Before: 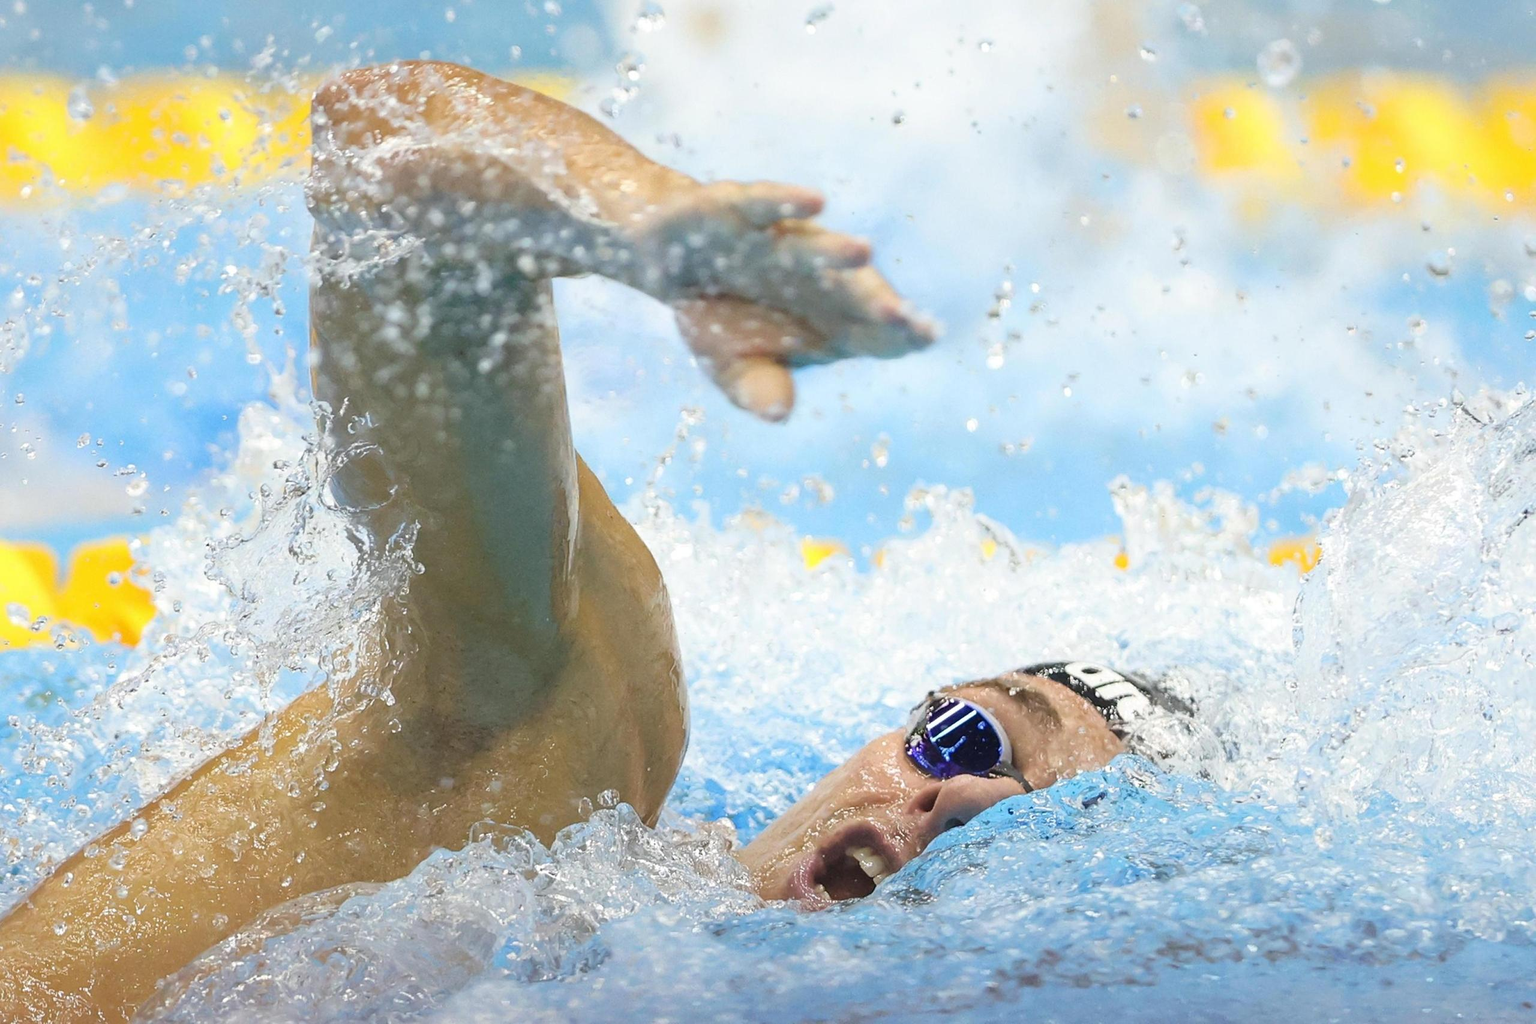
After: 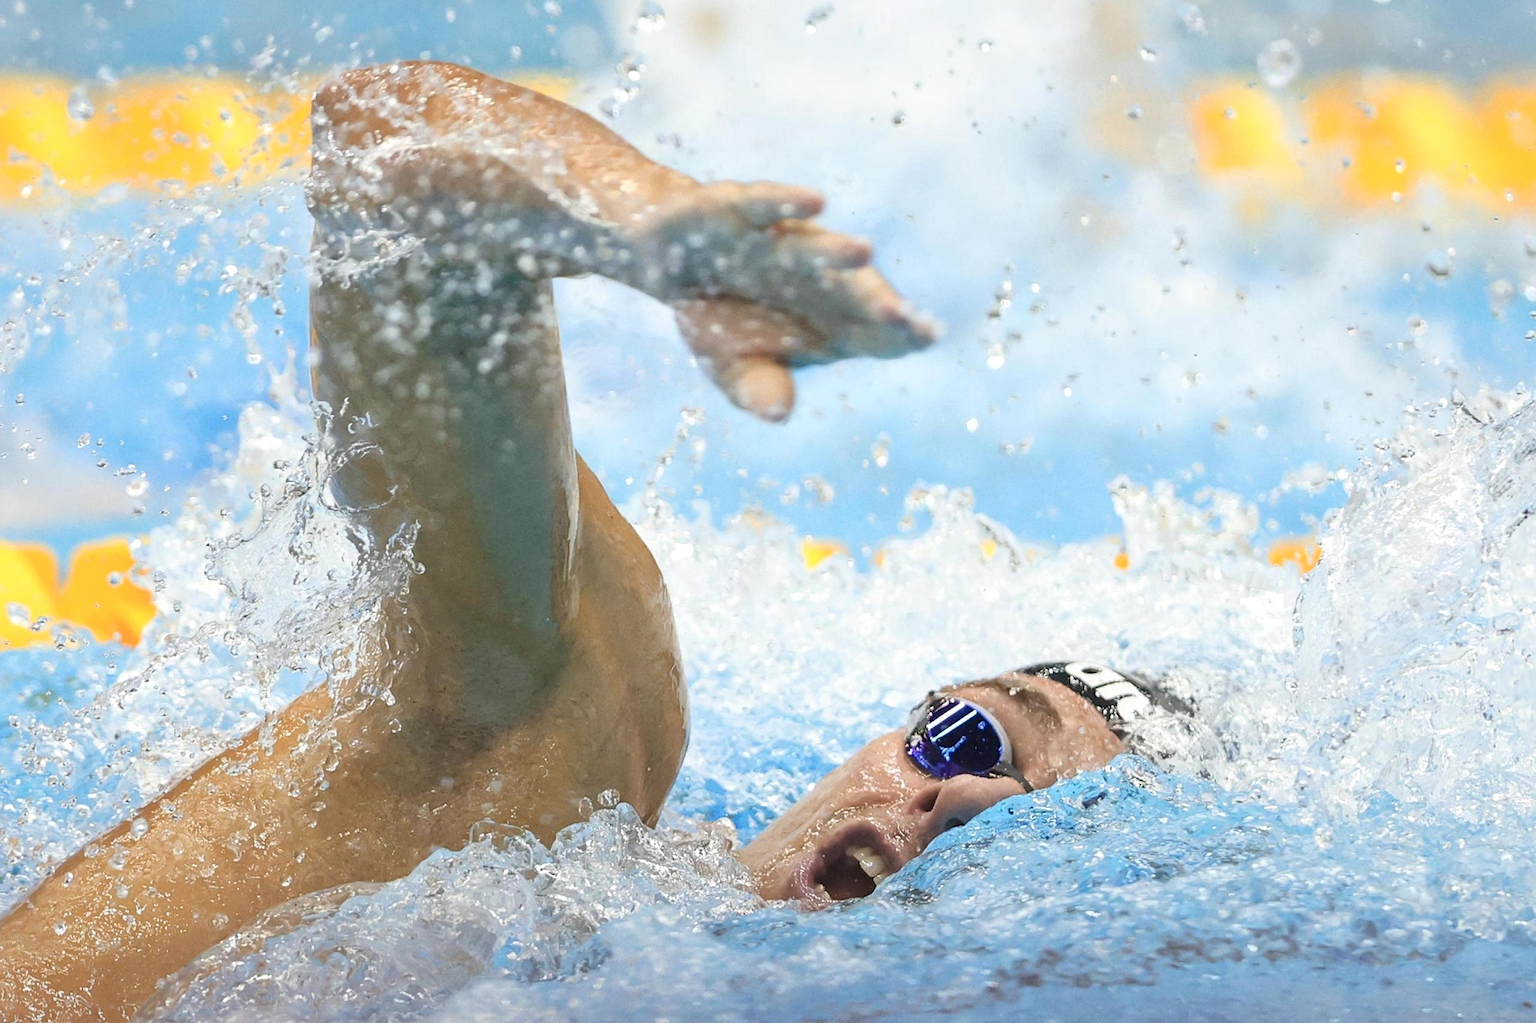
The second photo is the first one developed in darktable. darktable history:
local contrast: mode bilateral grid, contrast 21, coarseness 50, detail 119%, midtone range 0.2
color zones: curves: ch1 [(0, 0.455) (0.063, 0.455) (0.286, 0.495) (0.429, 0.5) (0.571, 0.5) (0.714, 0.5) (0.857, 0.5) (1, 0.455)]; ch2 [(0, 0.532) (0.063, 0.521) (0.233, 0.447) (0.429, 0.489) (0.571, 0.5) (0.714, 0.5) (0.857, 0.5) (1, 0.532)]
